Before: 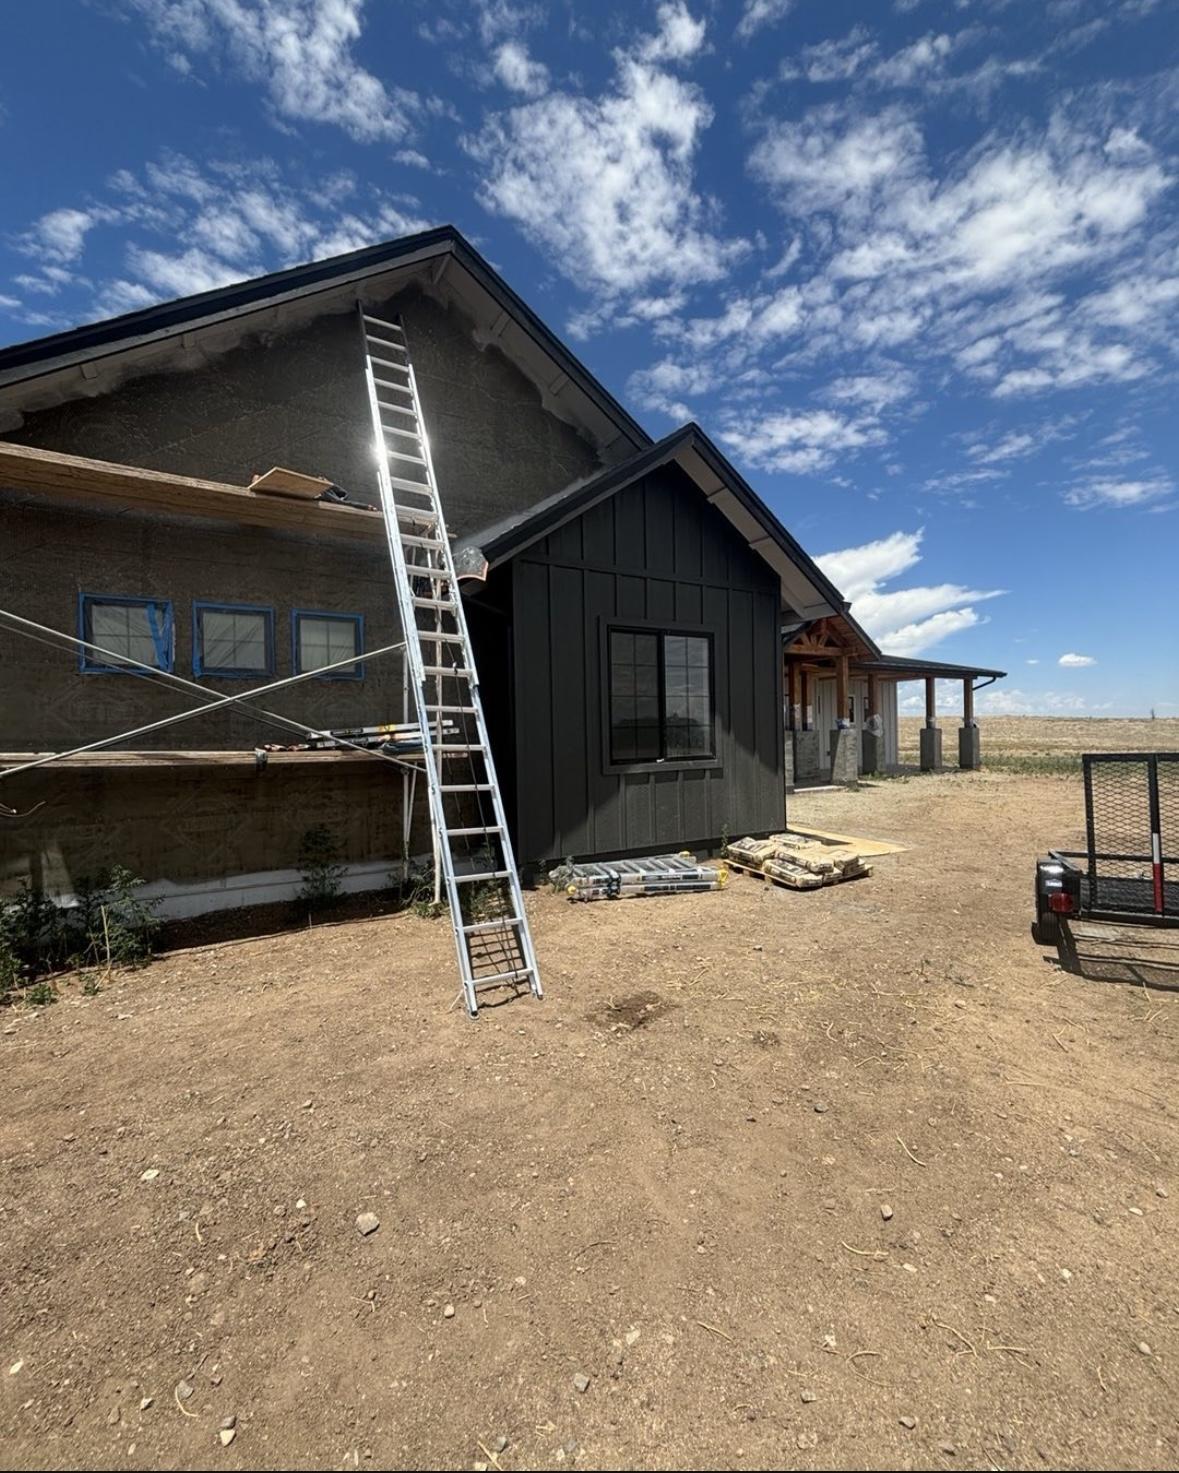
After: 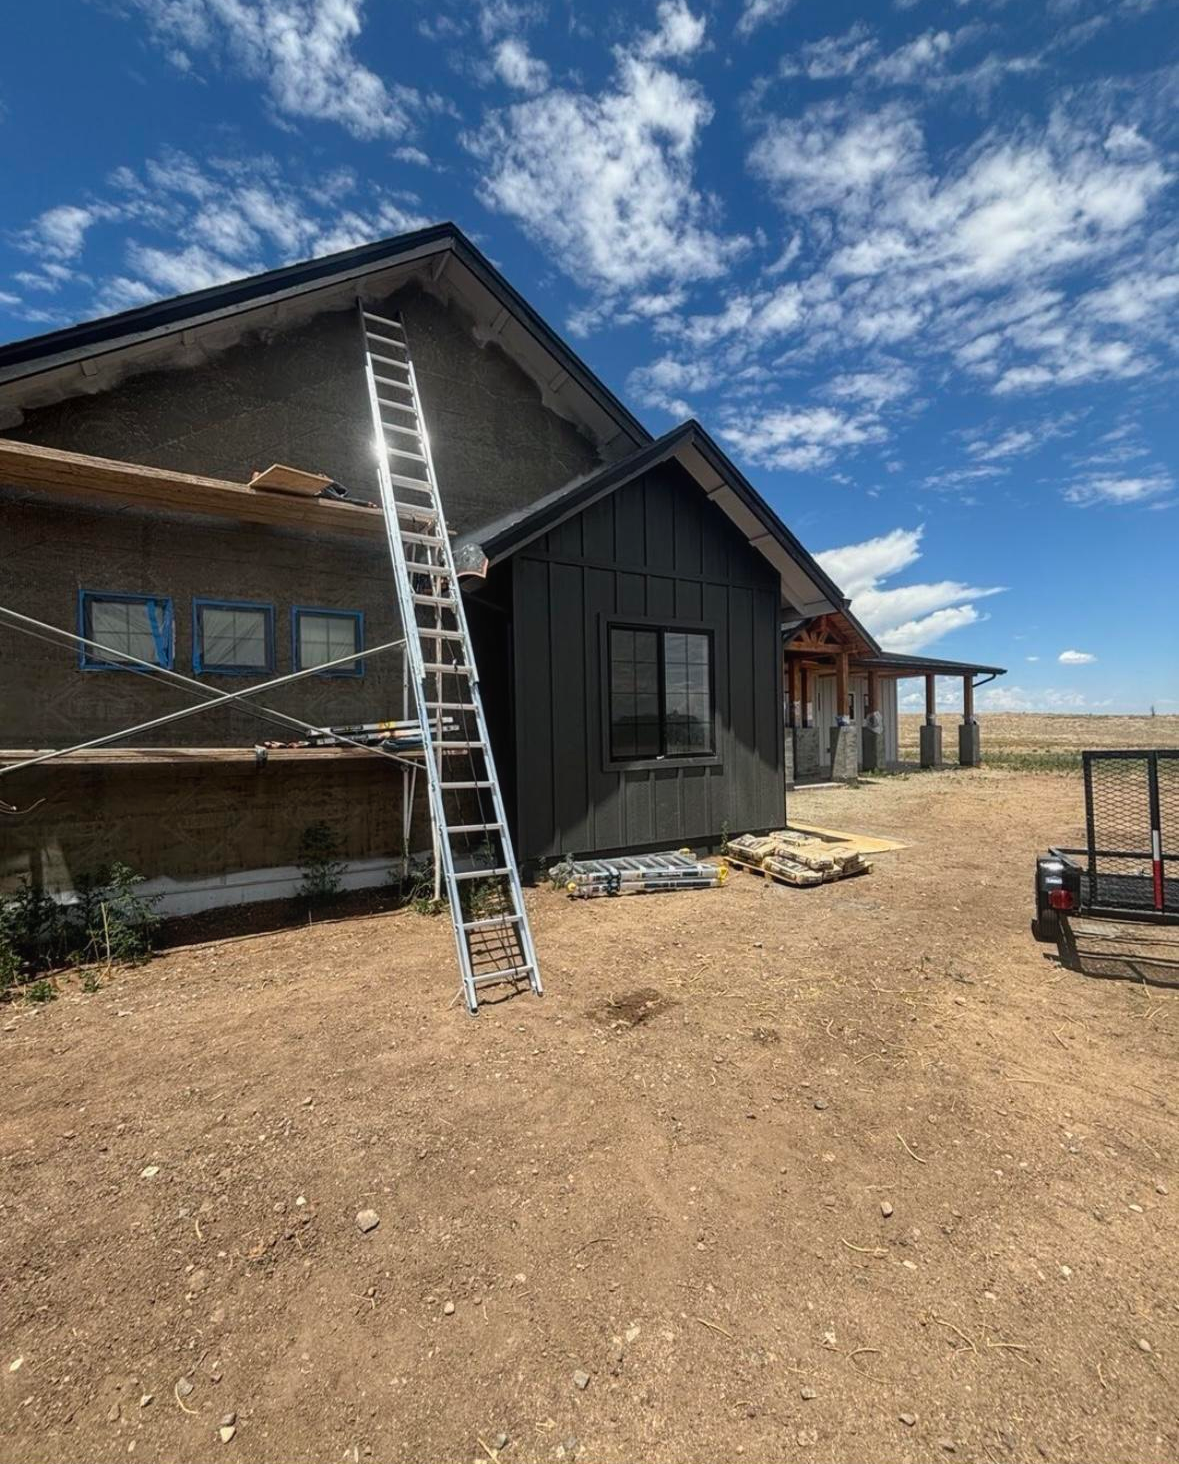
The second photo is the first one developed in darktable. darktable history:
crop: top 0.215%, bottom 0.126%
local contrast: detail 109%
